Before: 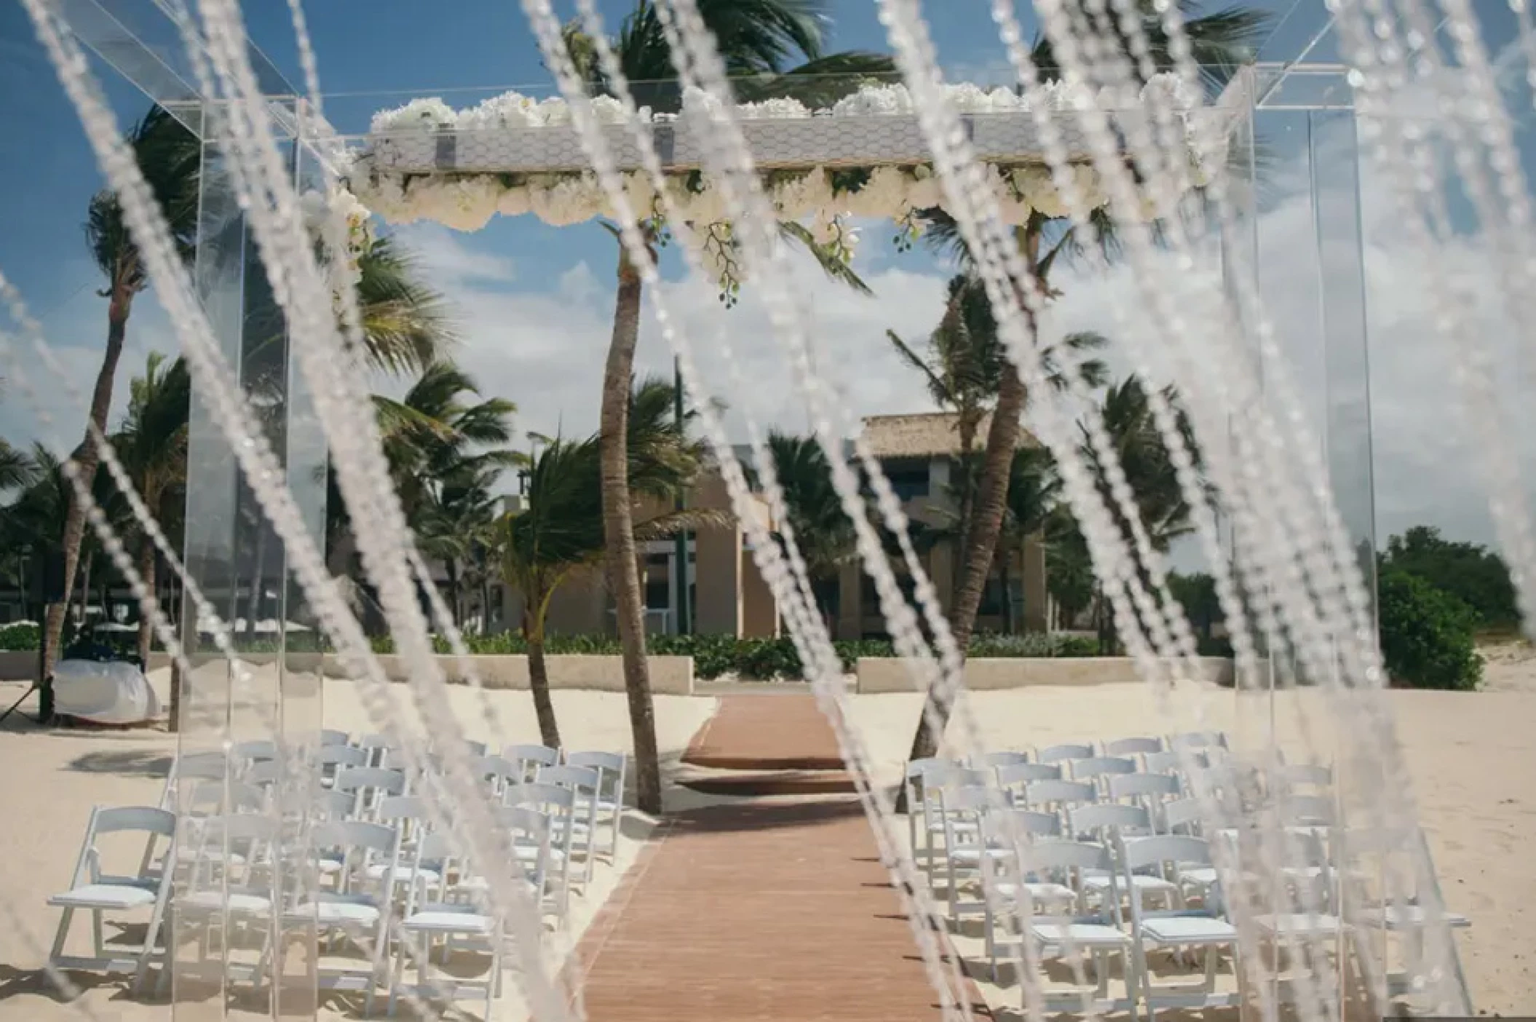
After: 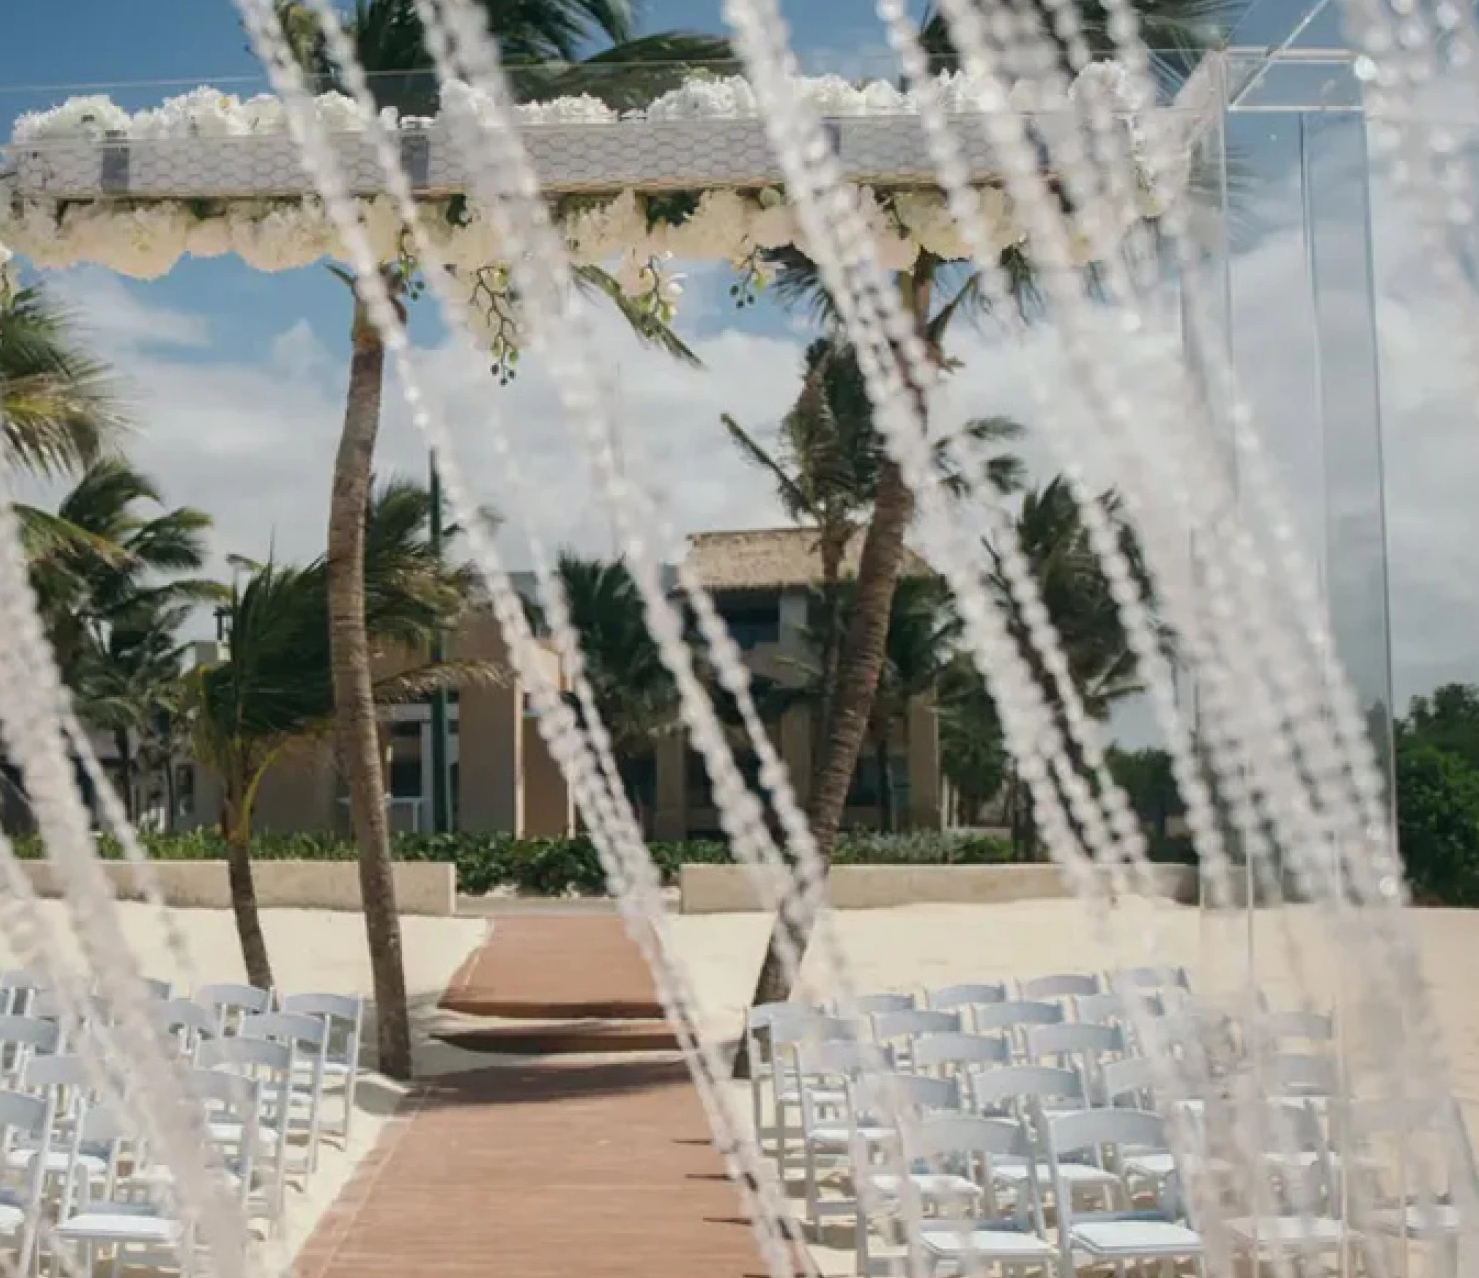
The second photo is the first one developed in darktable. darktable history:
crop and rotate: left 23.588%, top 2.849%, right 6.283%, bottom 6.101%
